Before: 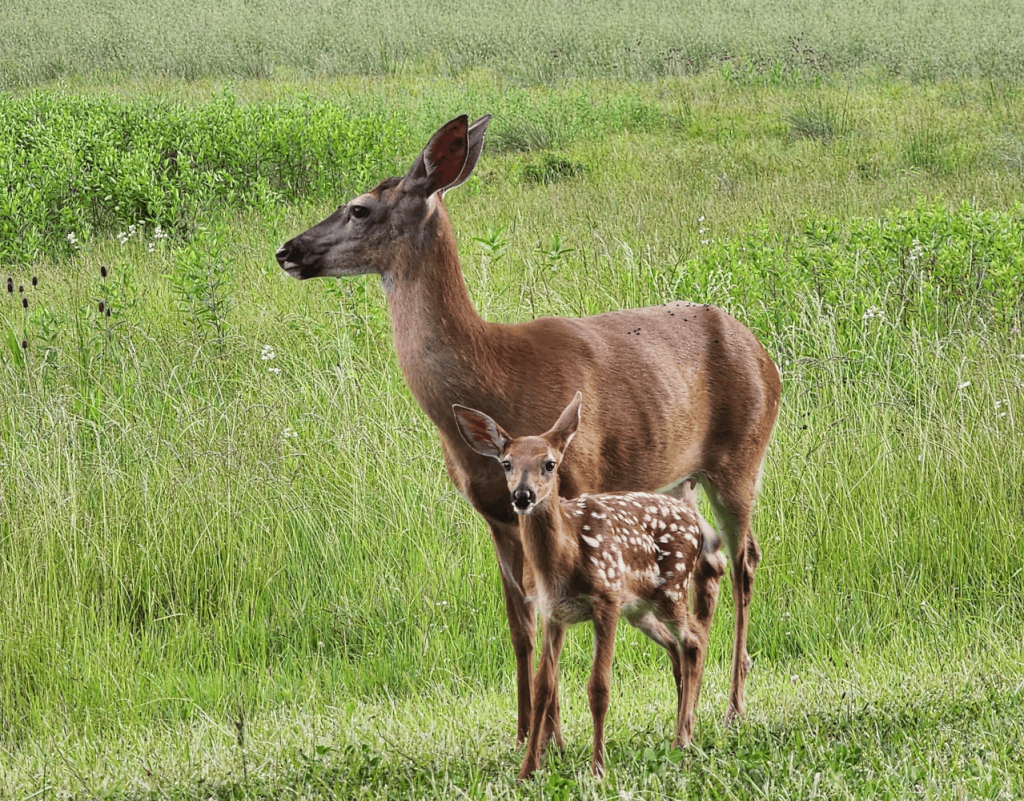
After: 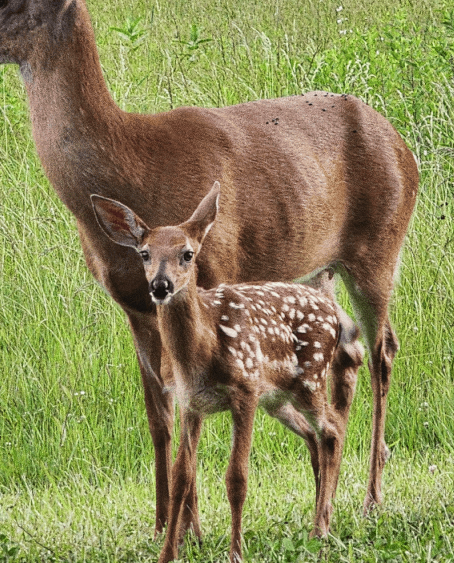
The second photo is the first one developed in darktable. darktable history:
crop: left 35.432%, top 26.233%, right 20.145%, bottom 3.432%
grain: coarseness 0.09 ISO, strength 40%
base curve: curves: ch0 [(0, 0) (0.989, 0.992)], preserve colors none
